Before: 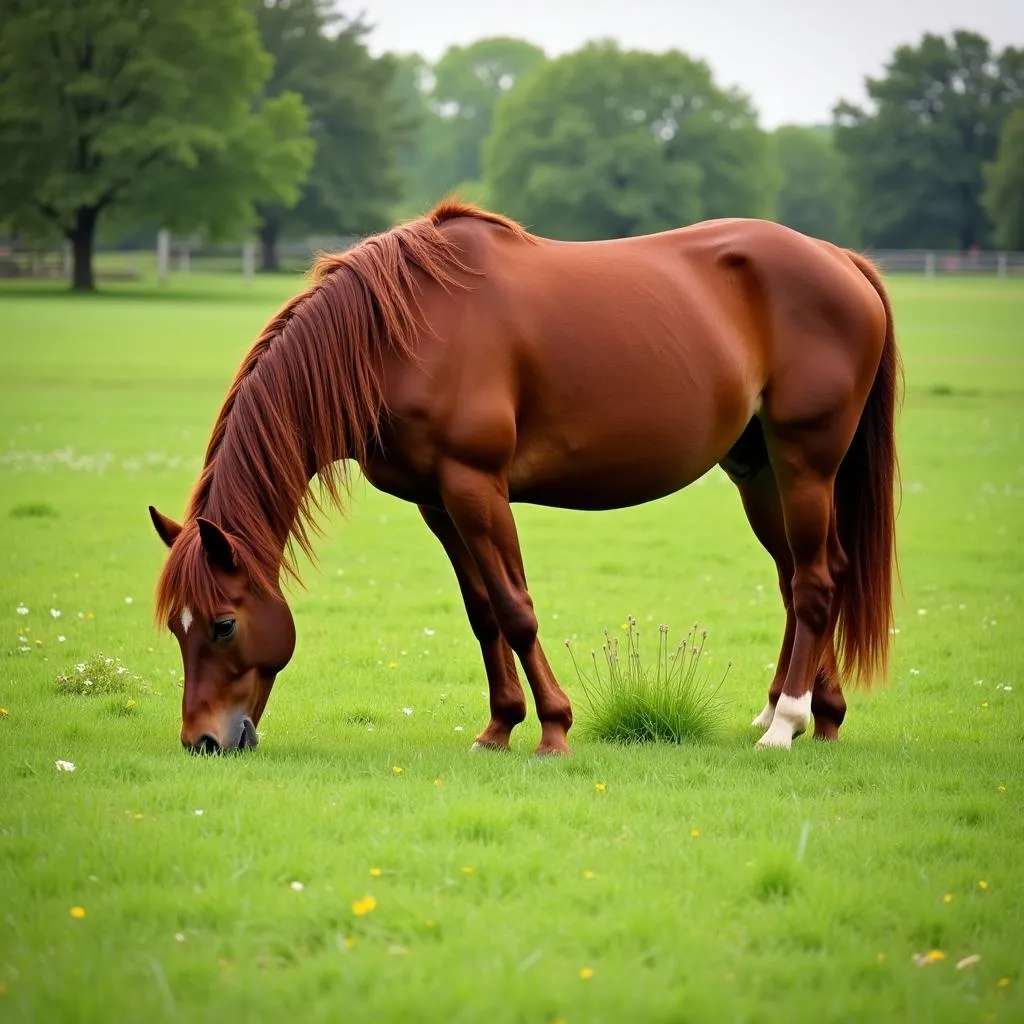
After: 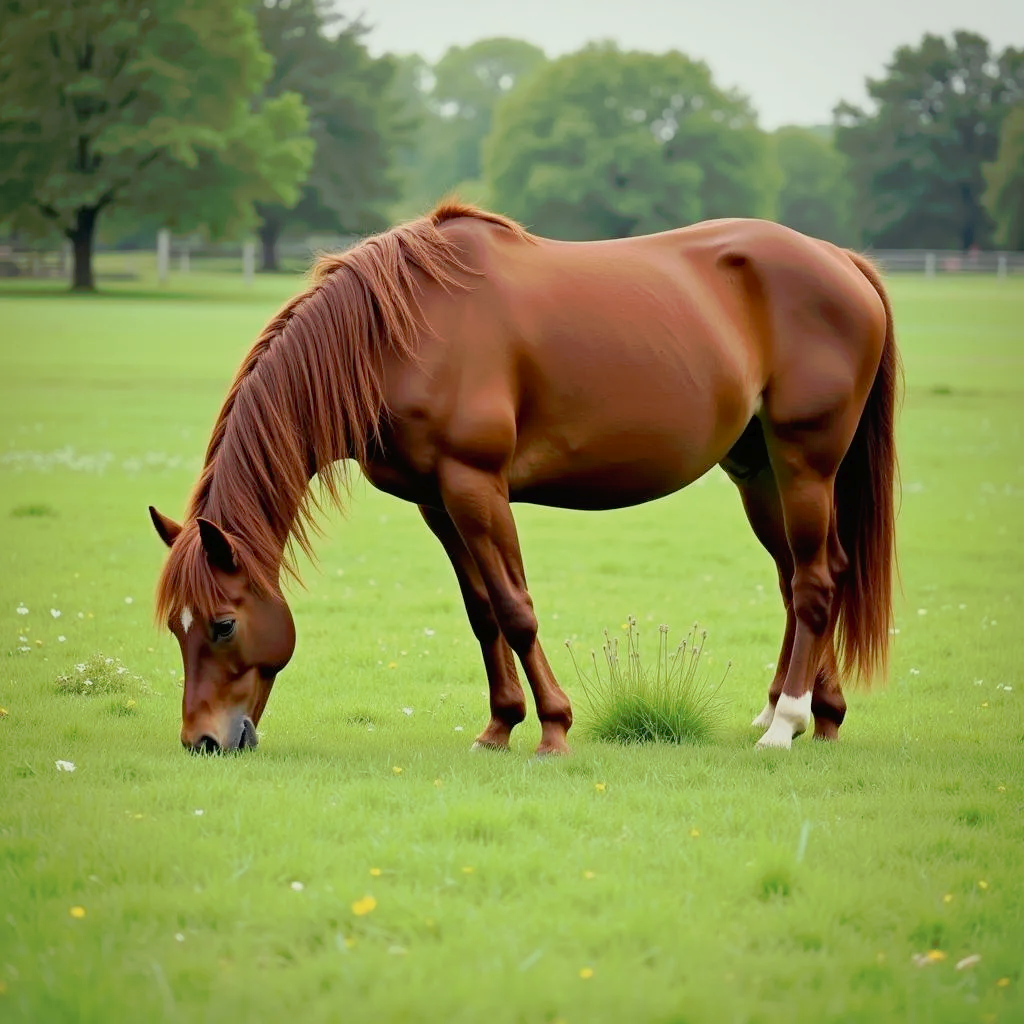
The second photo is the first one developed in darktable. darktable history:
exposure: exposure -0.603 EV, compensate highlight preservation false
tone curve: curves: ch0 [(0, 0) (0.003, 0.013) (0.011, 0.017) (0.025, 0.035) (0.044, 0.093) (0.069, 0.146) (0.1, 0.179) (0.136, 0.243) (0.177, 0.294) (0.224, 0.332) (0.277, 0.412) (0.335, 0.454) (0.399, 0.531) (0.468, 0.611) (0.543, 0.669) (0.623, 0.738) (0.709, 0.823) (0.801, 0.881) (0.898, 0.951) (1, 1)], preserve colors none
color correction: highlights a* -4.74, highlights b* 5.04, saturation 0.946
